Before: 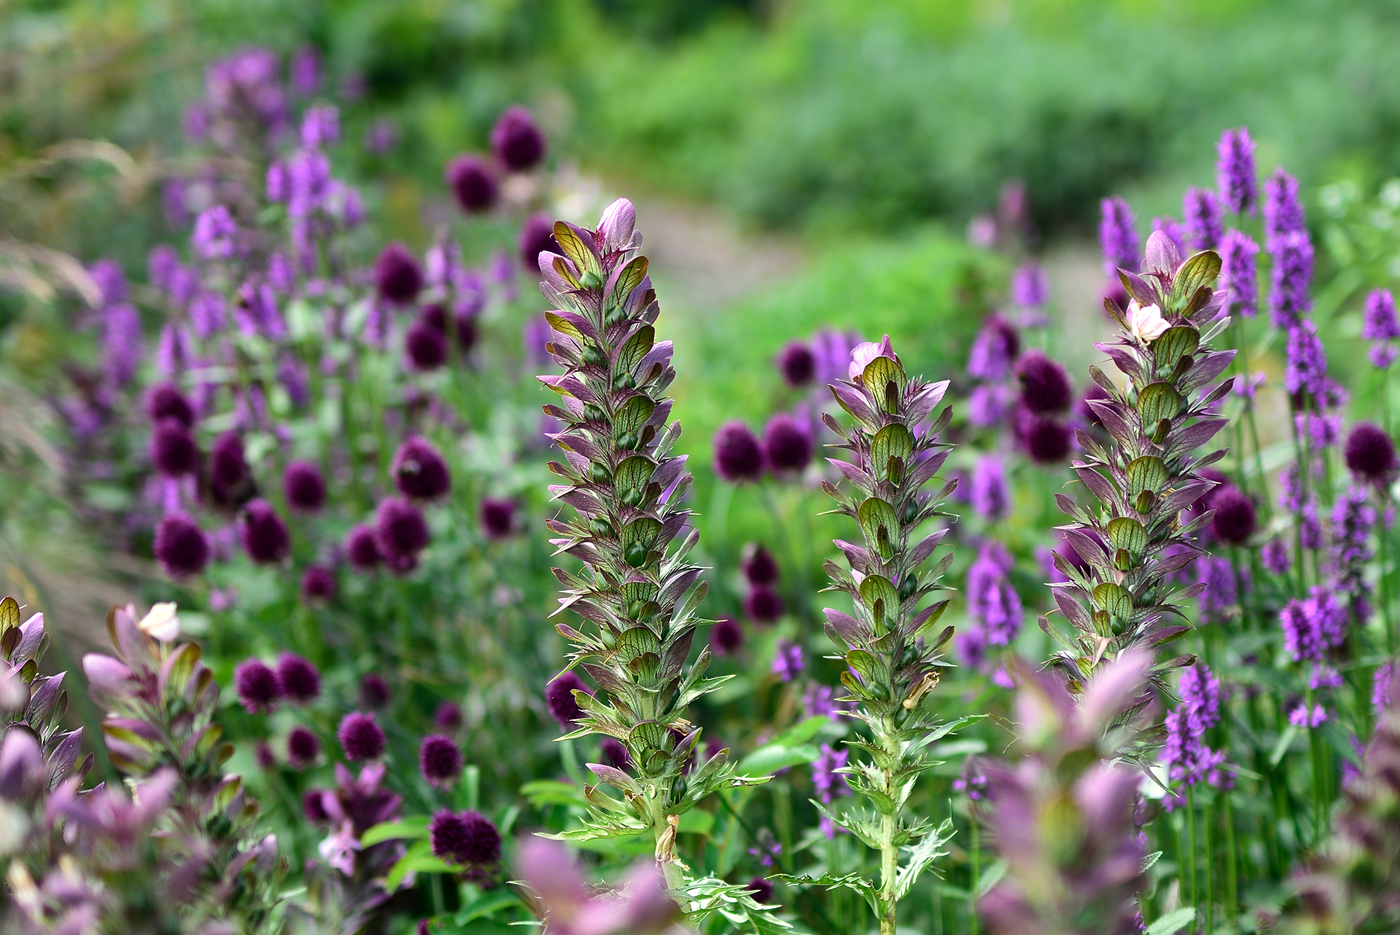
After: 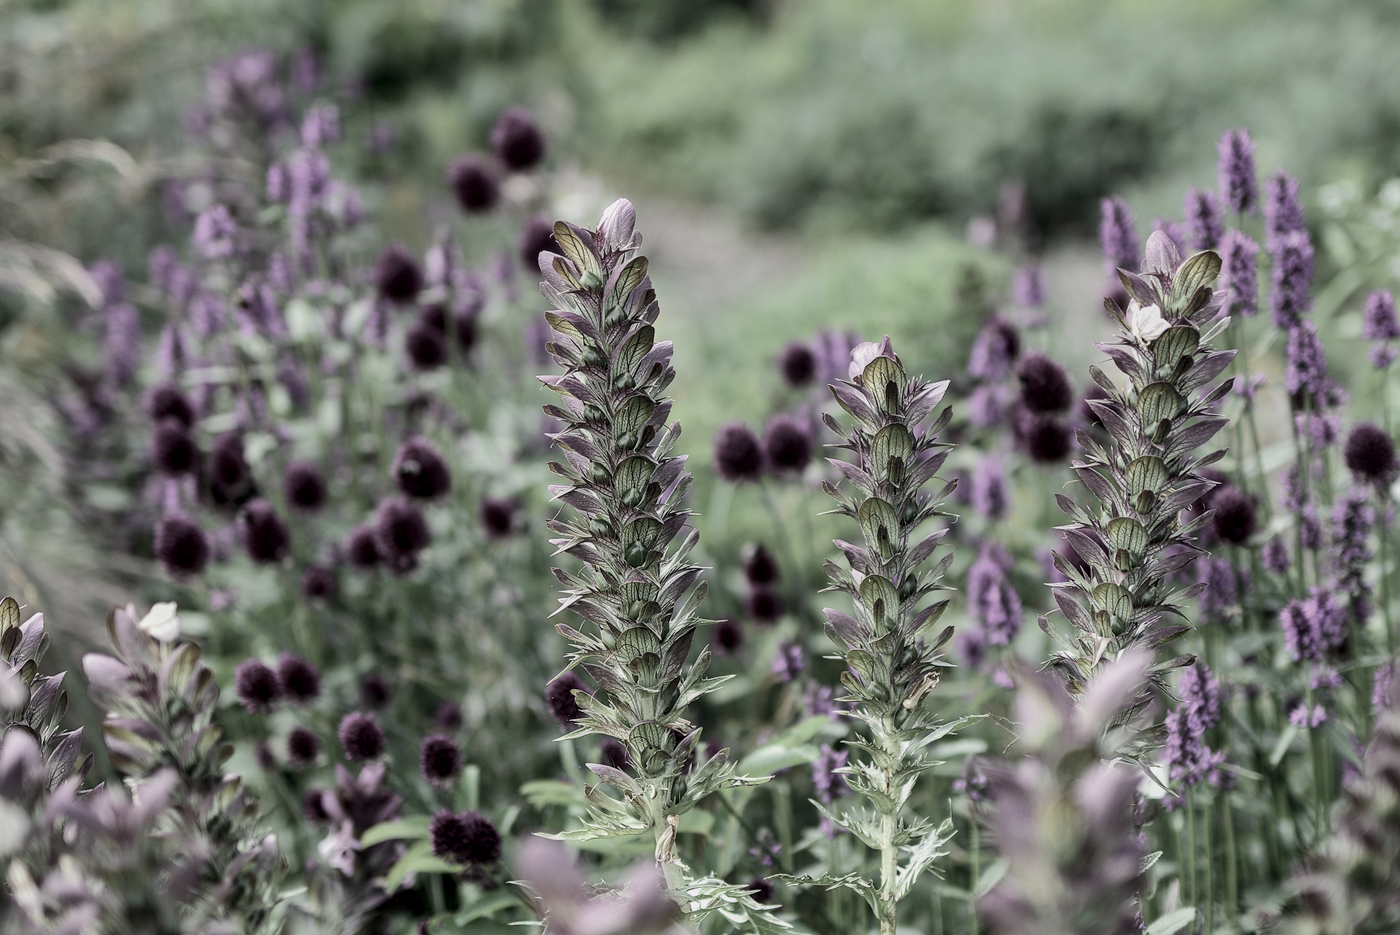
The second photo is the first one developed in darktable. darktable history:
color correction: saturation 0.3
local contrast: on, module defaults
exposure: exposure -0.36 EV, compensate highlight preservation false
base curve: curves: ch0 [(0, 0) (0.262, 0.32) (0.722, 0.705) (1, 1)]
